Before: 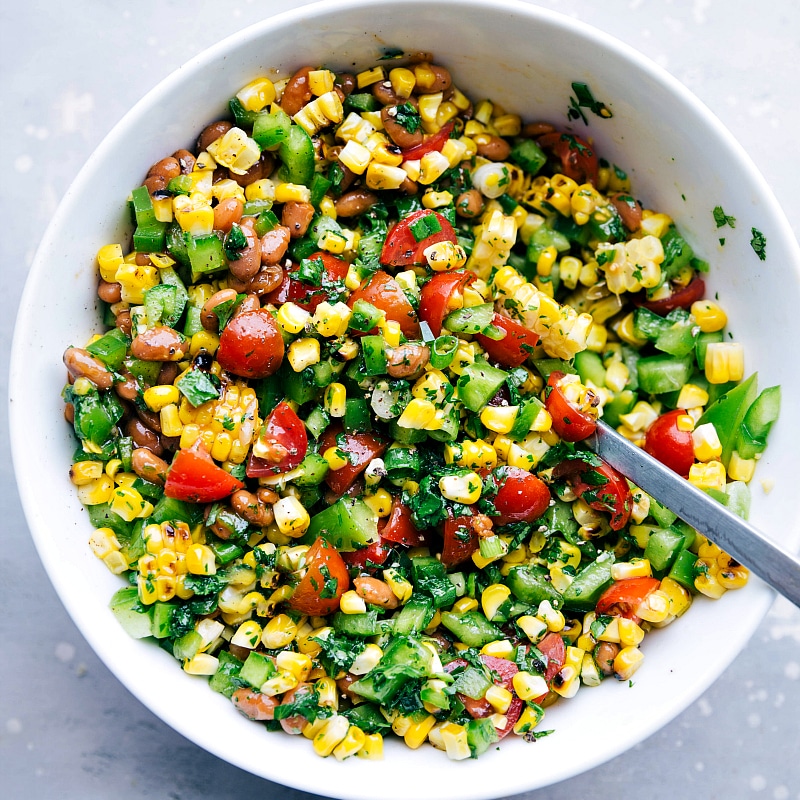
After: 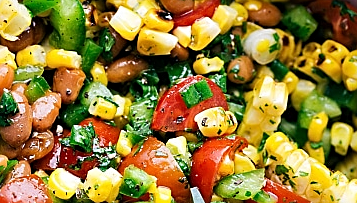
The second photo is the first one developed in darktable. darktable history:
crop: left 28.74%, top 16.784%, right 26.615%, bottom 57.797%
sharpen: on, module defaults
